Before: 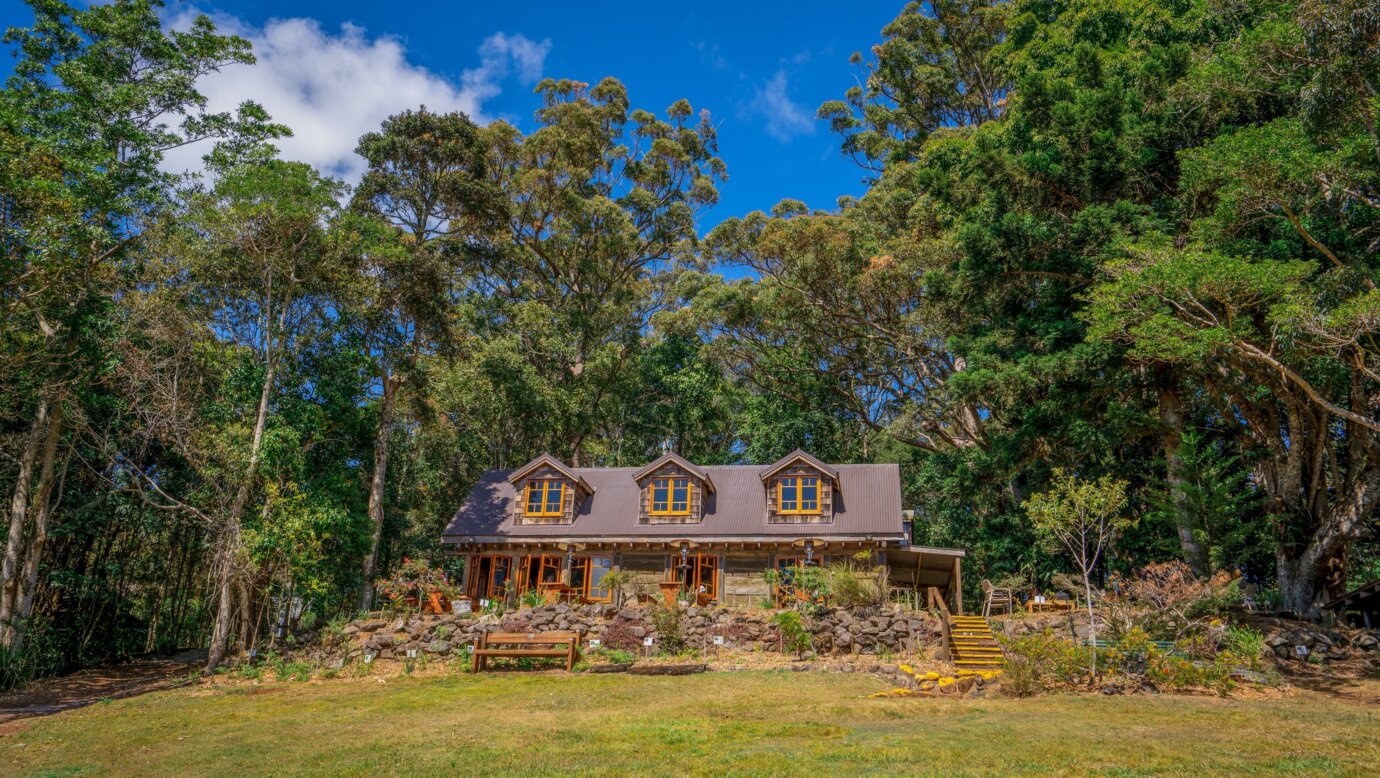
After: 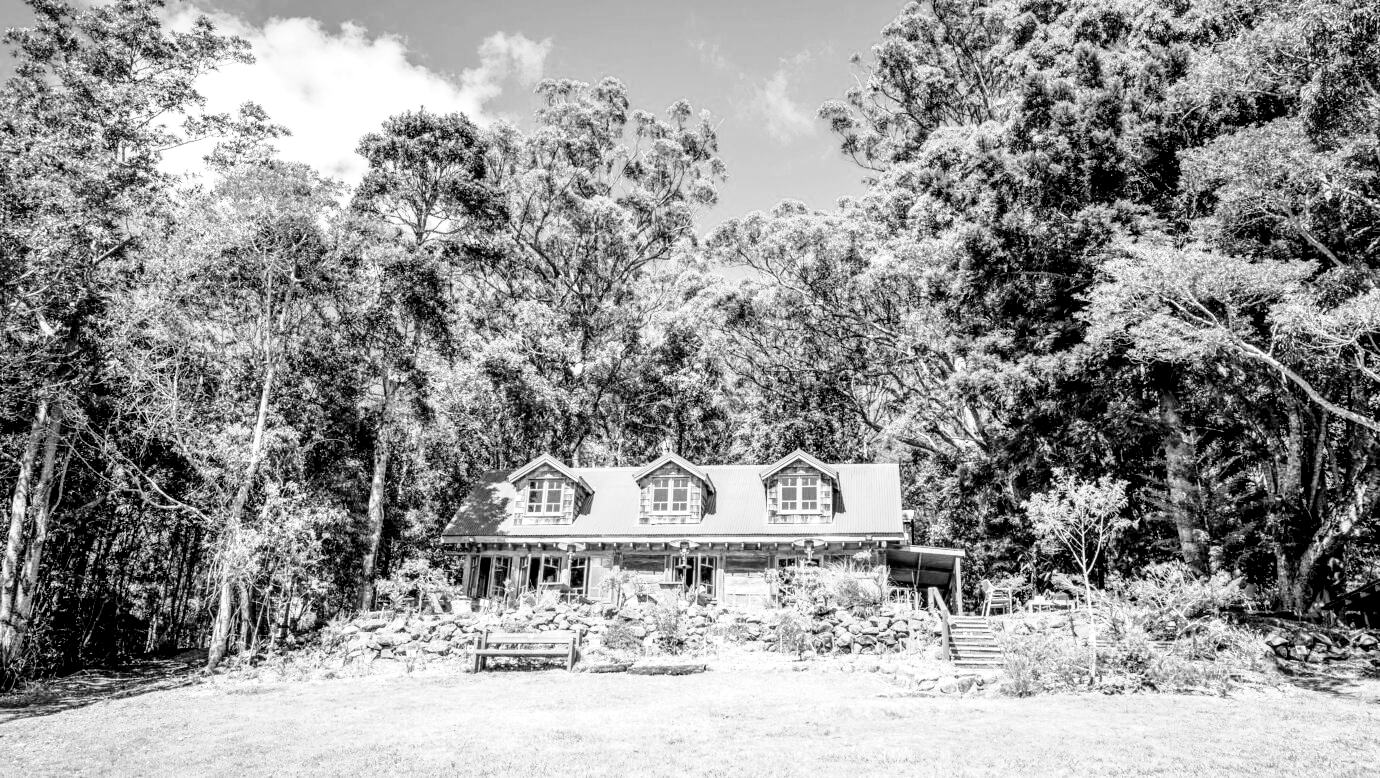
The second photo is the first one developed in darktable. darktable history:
monochrome: a 32, b 64, size 2.3
exposure: black level correction 0.009, exposure 1.425 EV, compensate highlight preservation false
base curve: curves: ch0 [(0, 0) (0.028, 0.03) (0.121, 0.232) (0.46, 0.748) (0.859, 0.968) (1, 1)], preserve colors none
